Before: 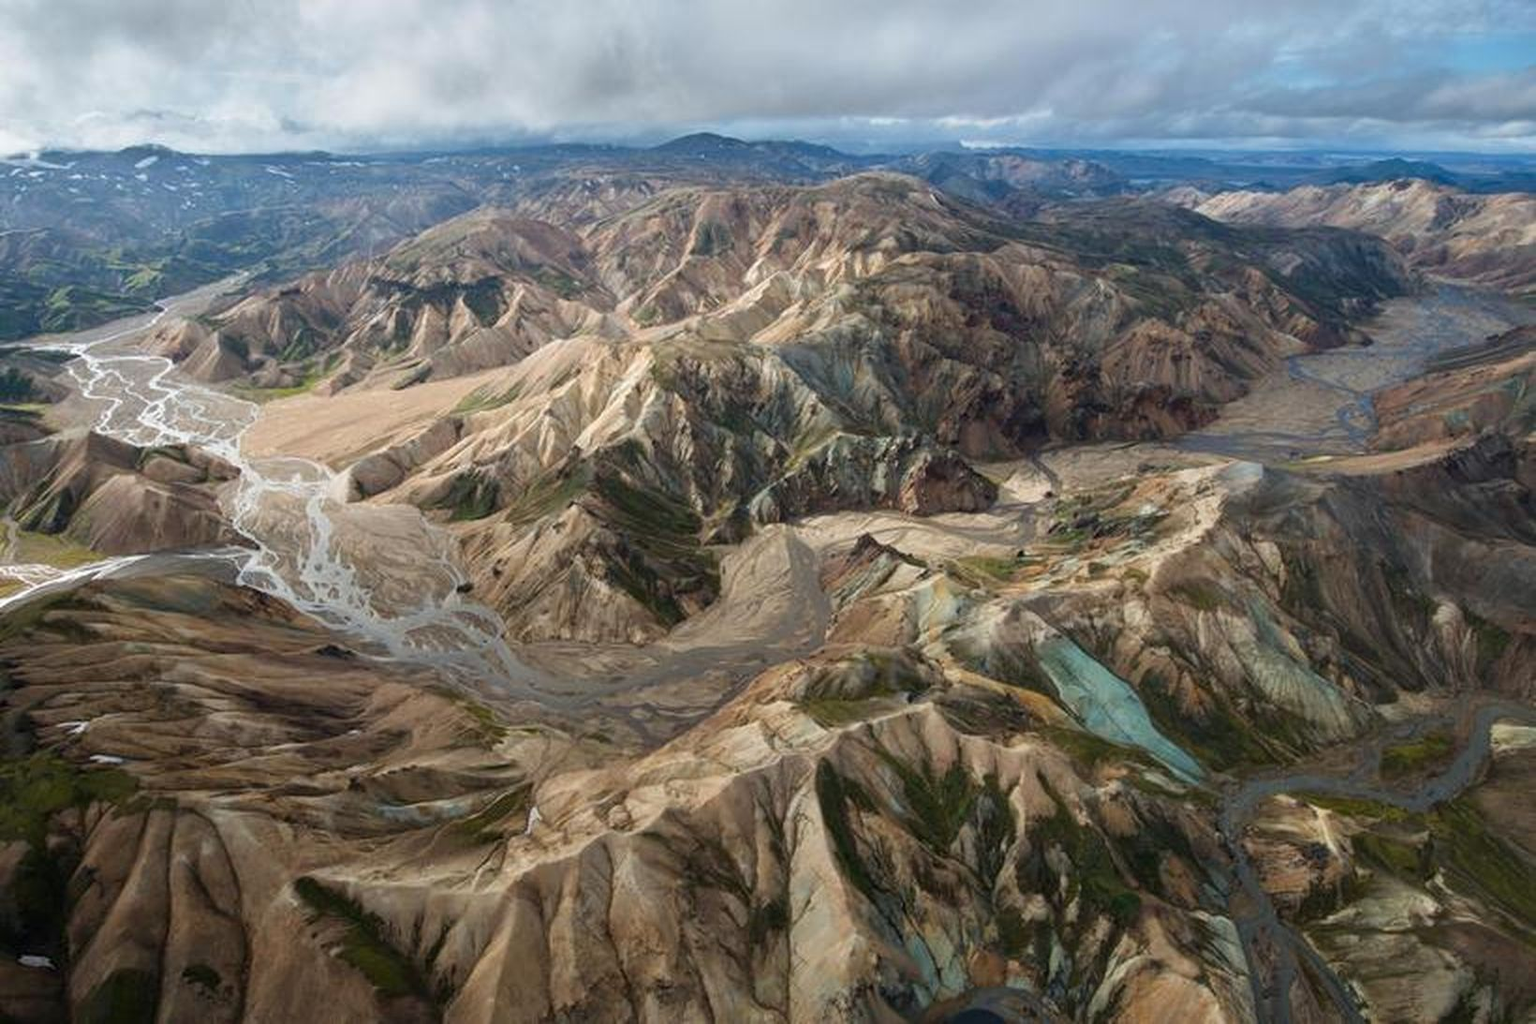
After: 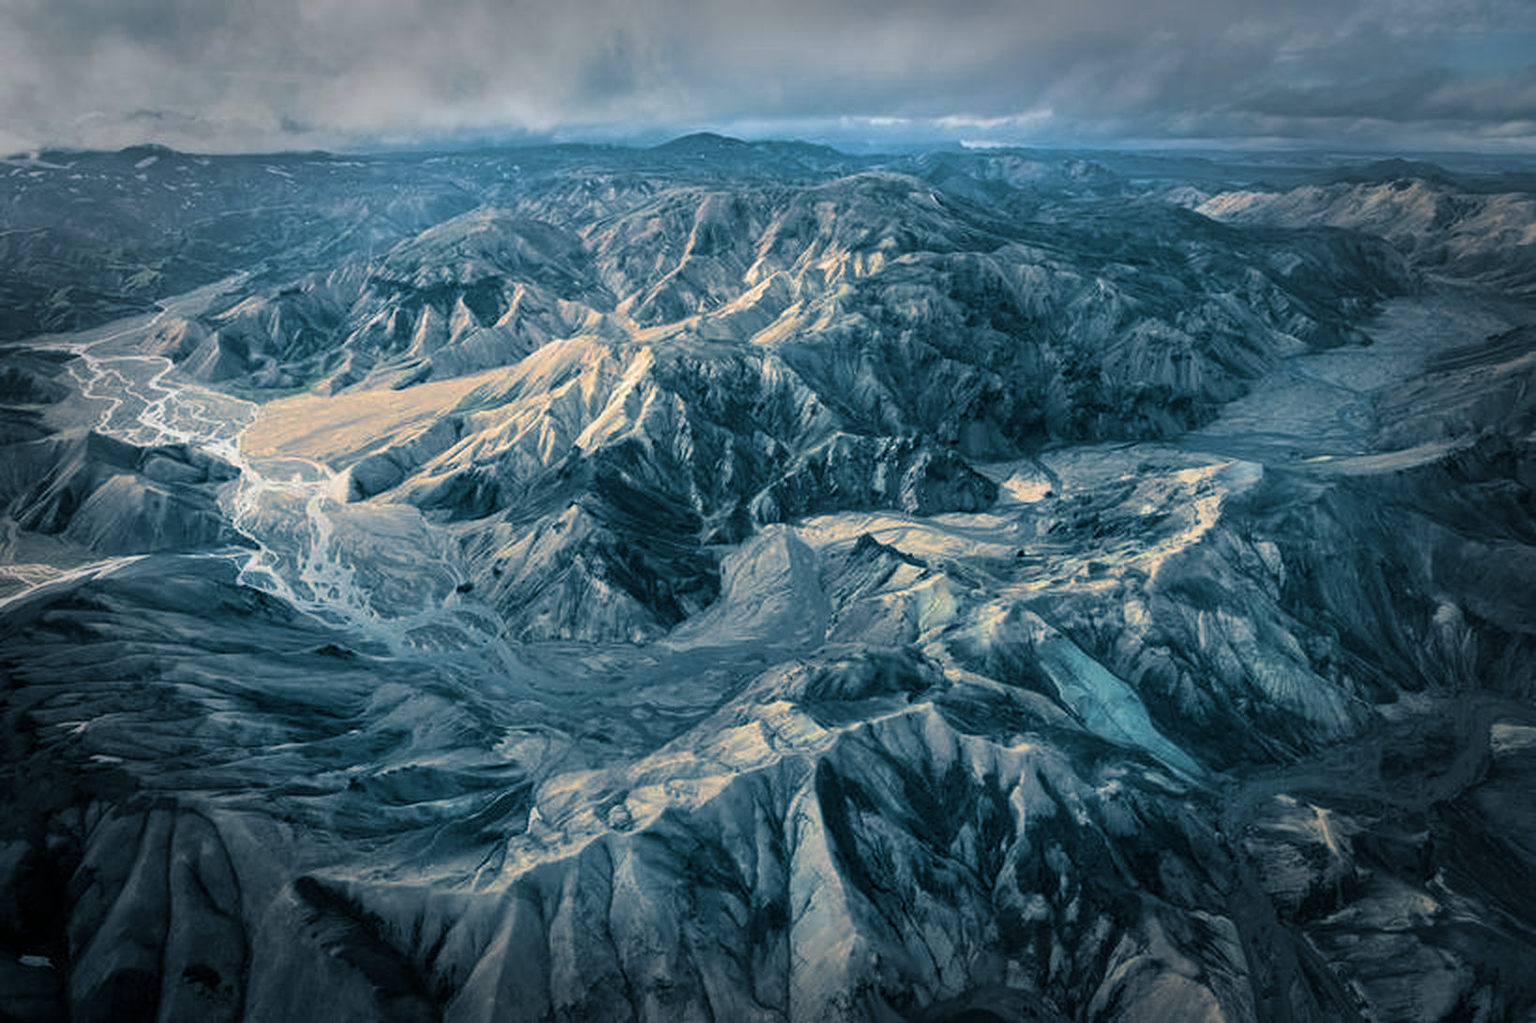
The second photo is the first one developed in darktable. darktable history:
vignetting: fall-off start 66.7%, fall-off radius 39.74%, brightness -0.576, saturation -0.258, automatic ratio true, width/height ratio 0.671, dithering 16-bit output
split-toning: shadows › hue 212.4°, balance -70
local contrast: highlights 100%, shadows 100%, detail 120%, midtone range 0.2
velvia: on, module defaults
